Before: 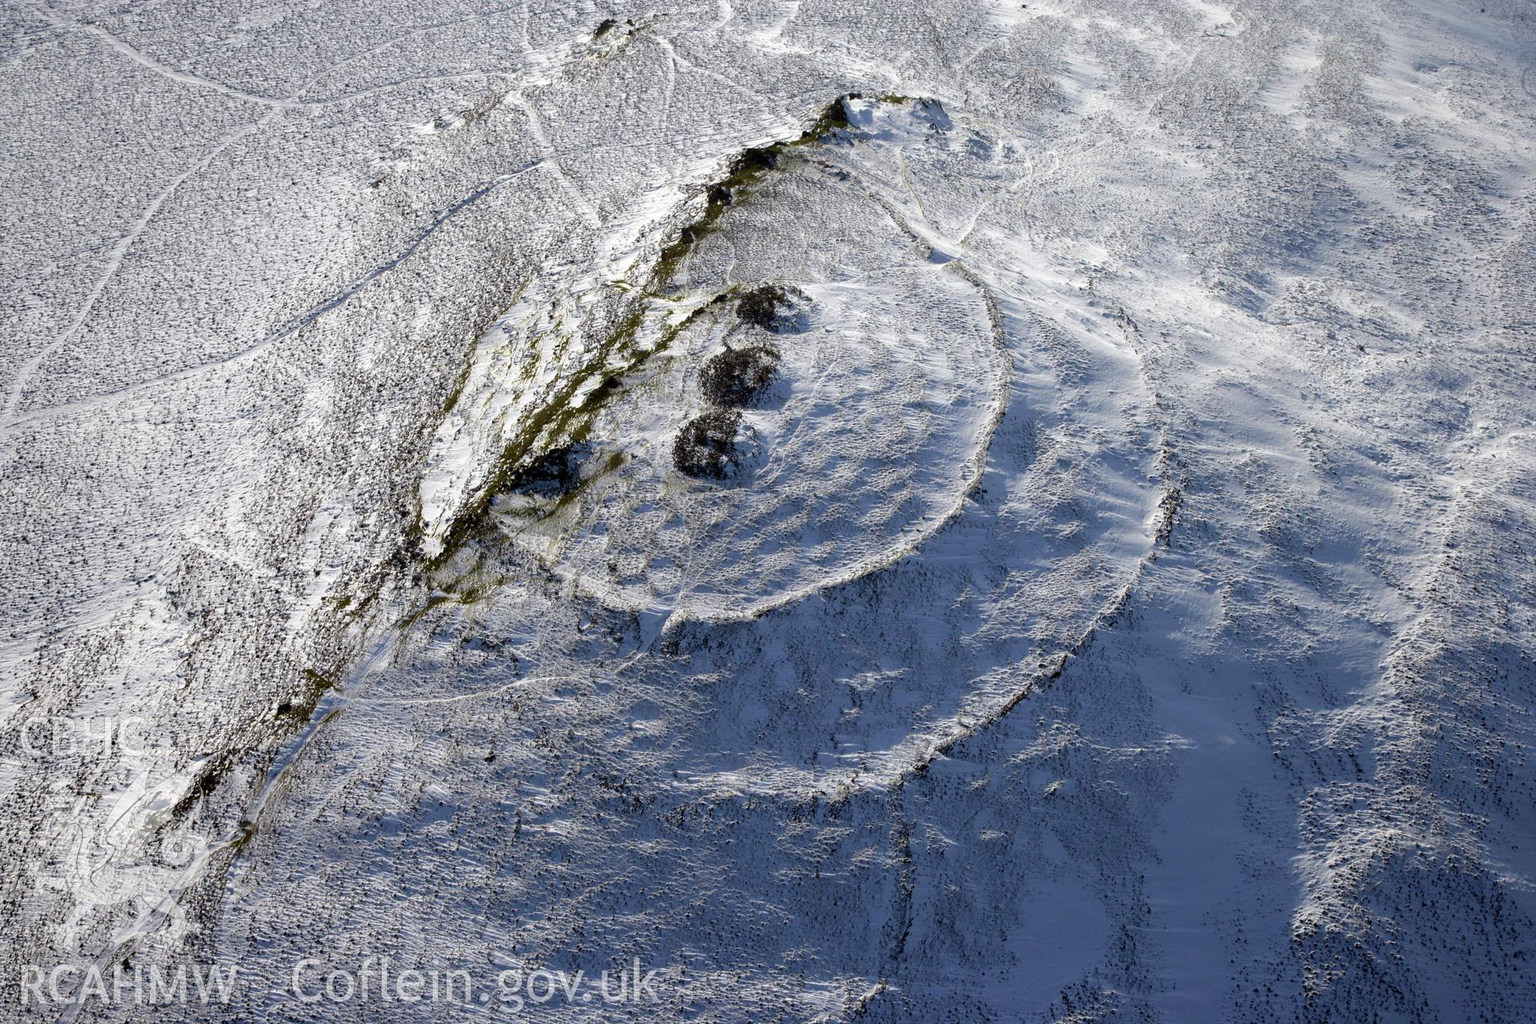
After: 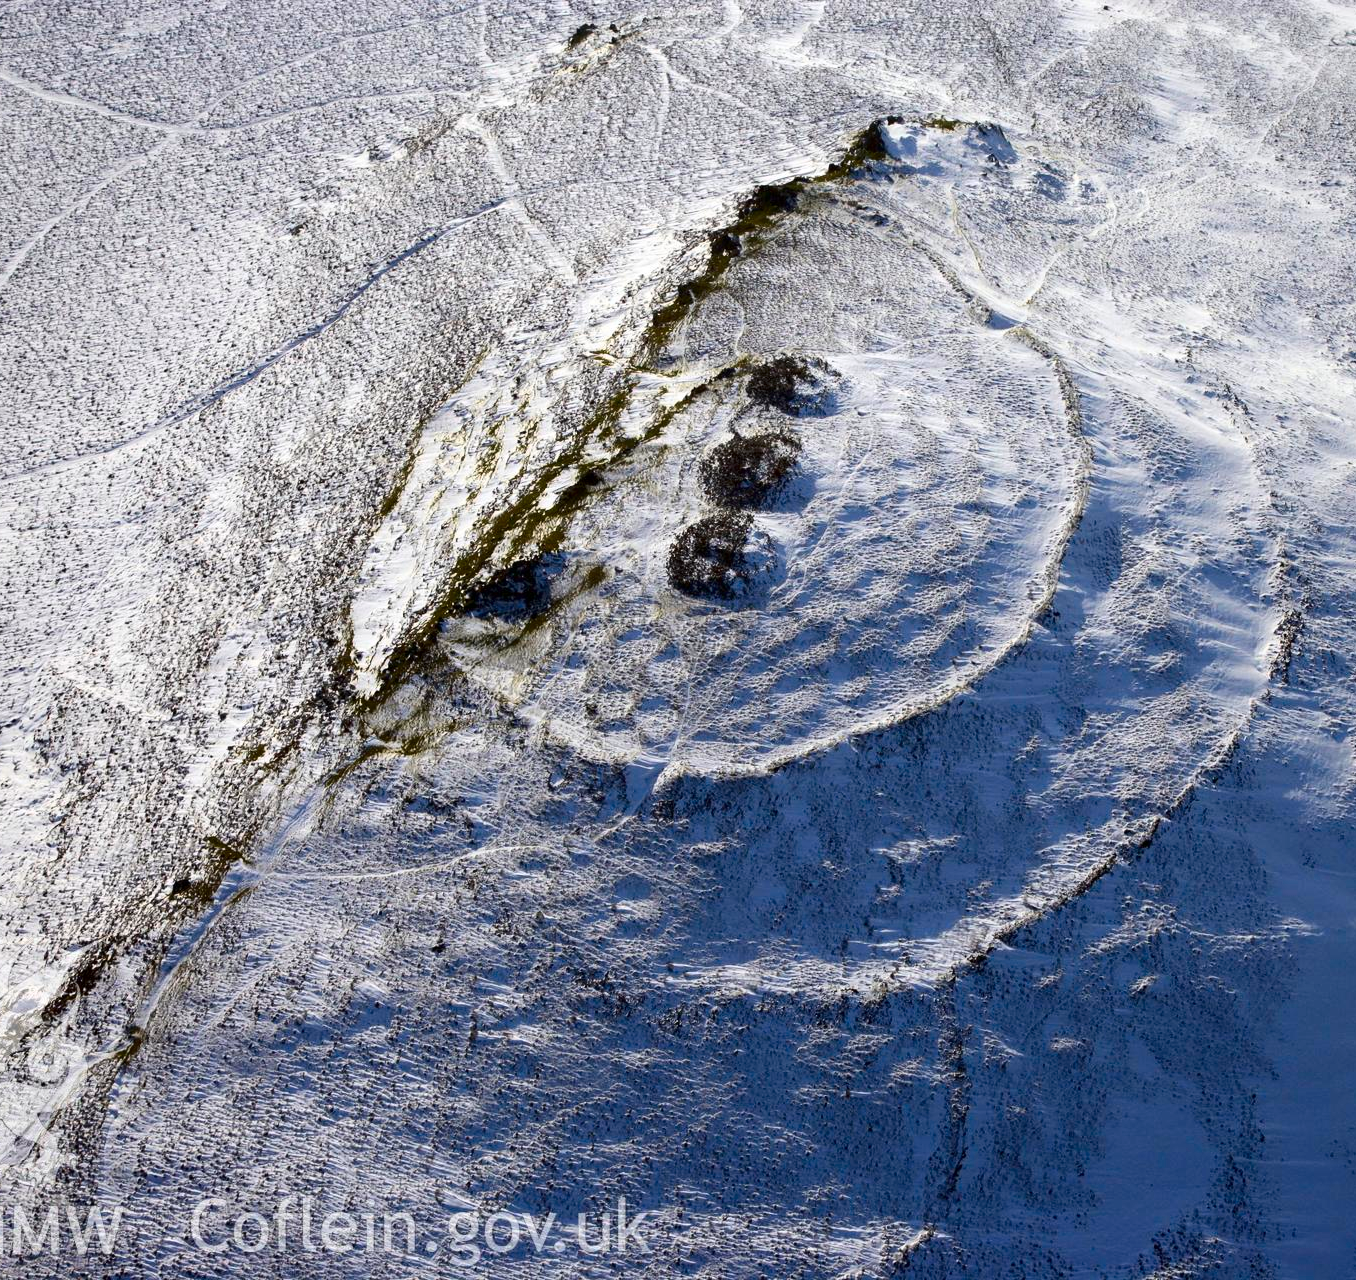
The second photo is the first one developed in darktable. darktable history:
contrast brightness saturation: contrast 0.177, saturation 0.307
crop and rotate: left 9.063%, right 20.29%
